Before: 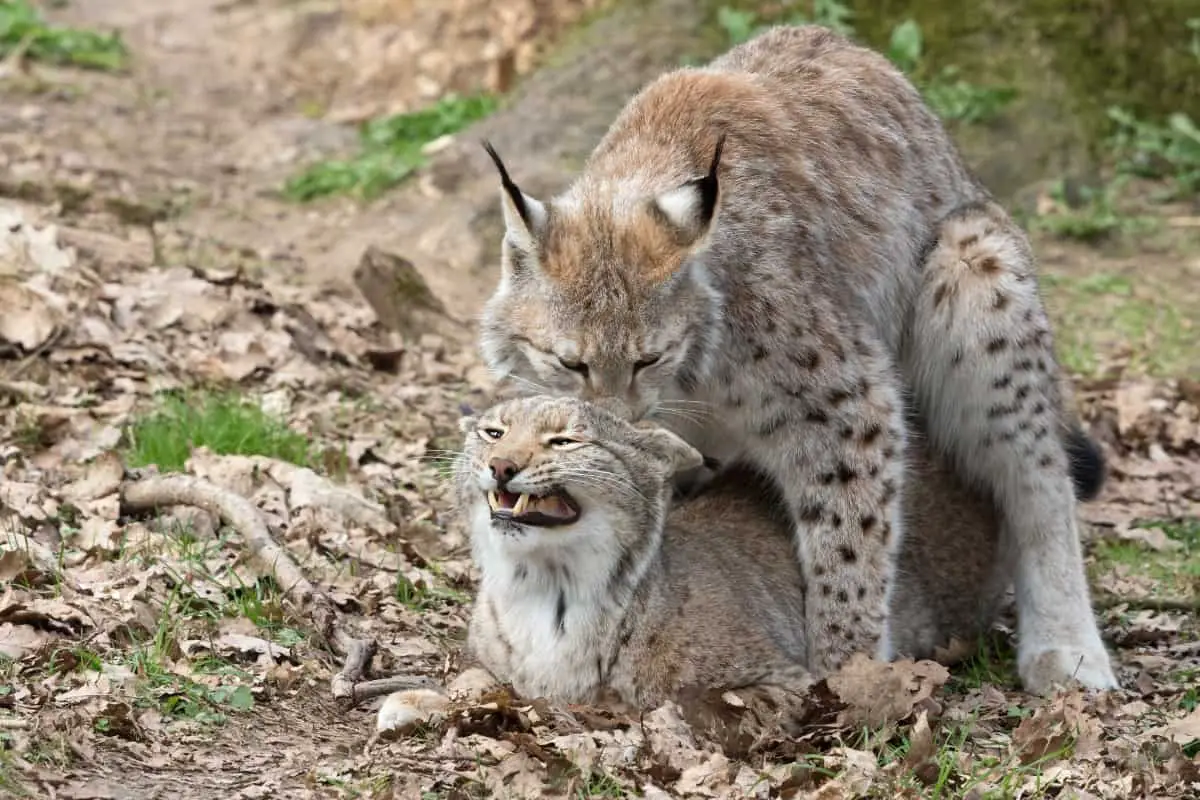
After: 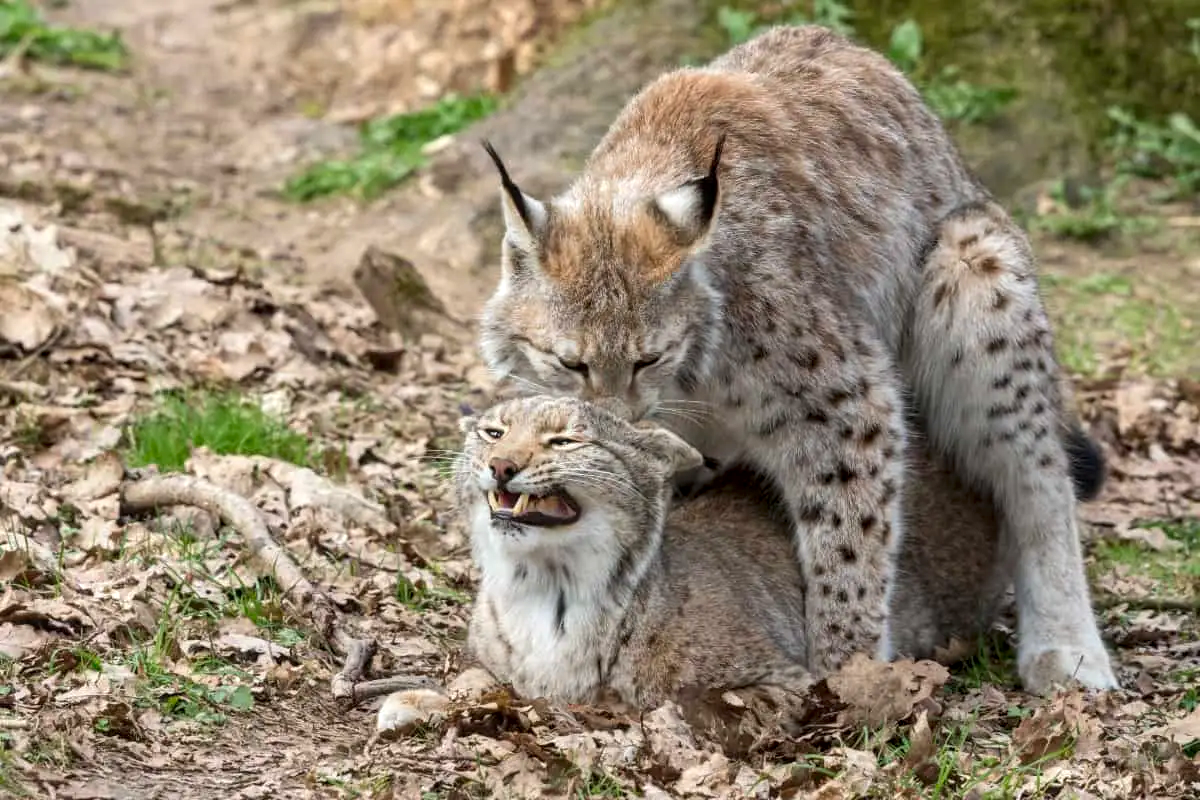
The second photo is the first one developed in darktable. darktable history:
local contrast: on, module defaults
contrast brightness saturation: contrast 0.04, saturation 0.16
